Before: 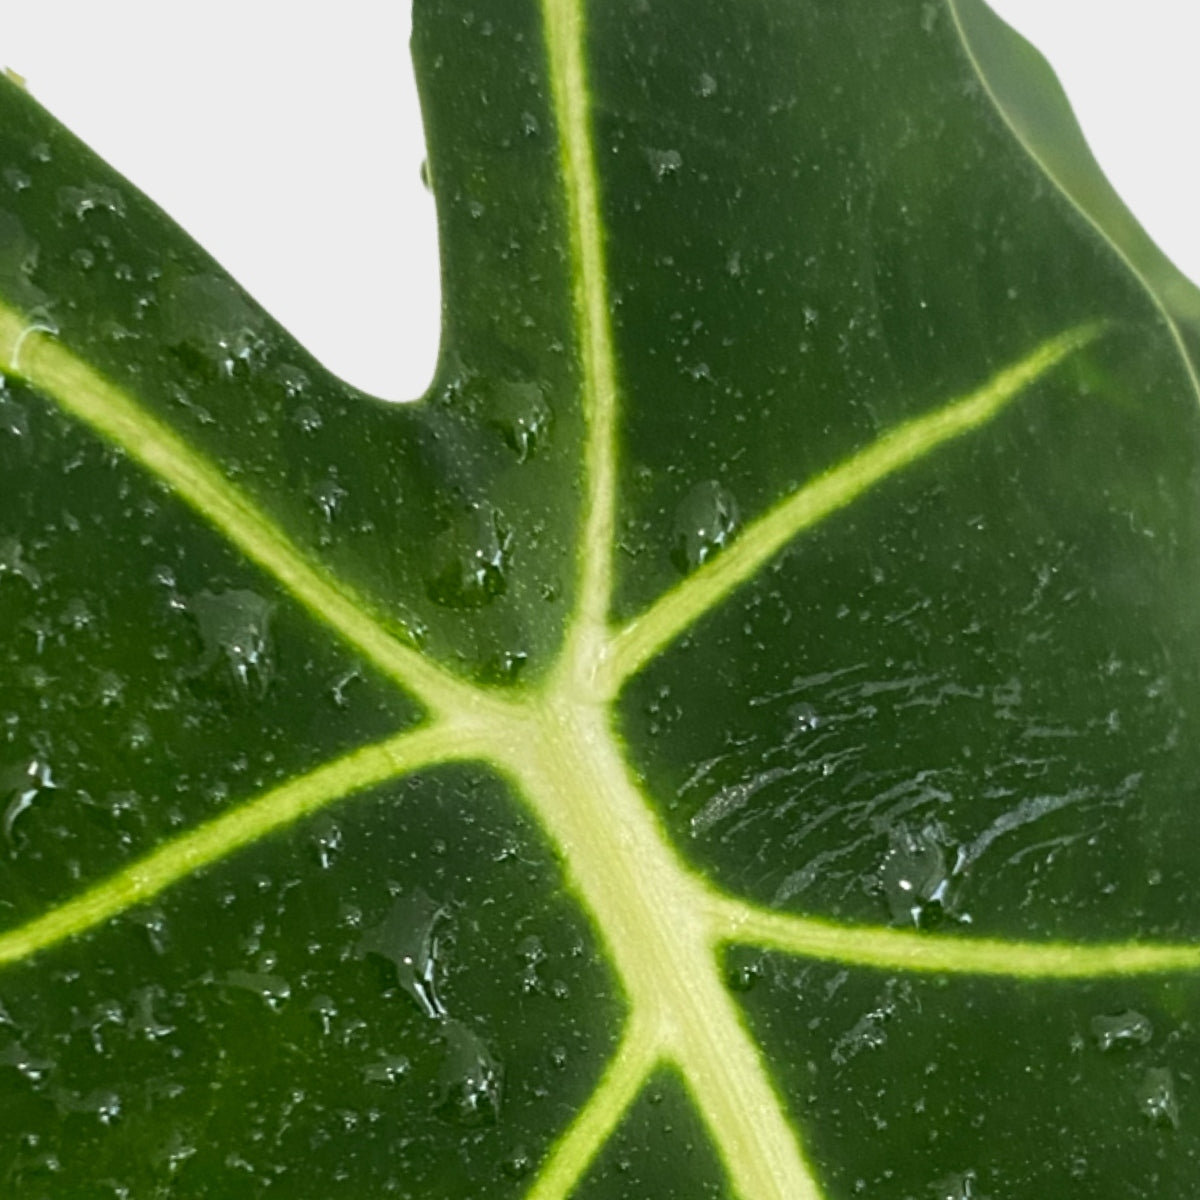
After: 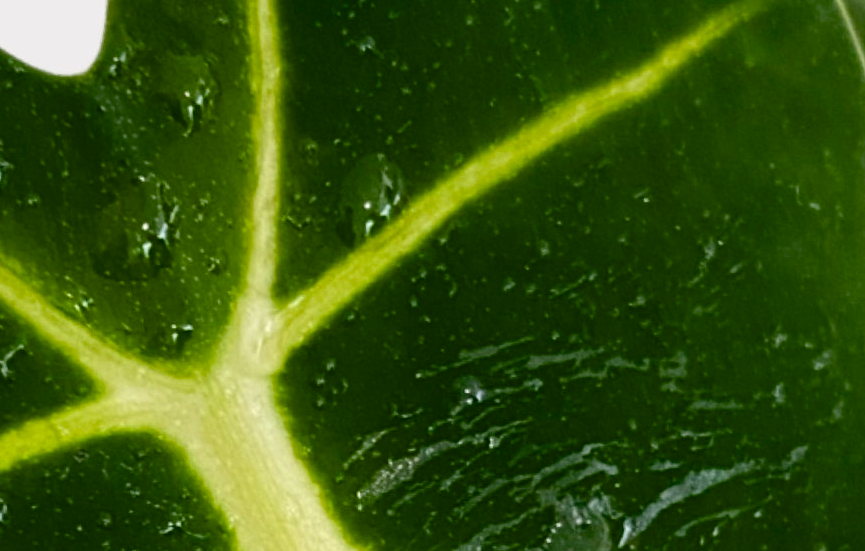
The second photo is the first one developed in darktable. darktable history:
crop and rotate: left 27.911%, top 27.315%, bottom 26.736%
color calibration: illuminant custom, x 0.344, y 0.359, temperature 5066.52 K
color balance rgb: perceptual saturation grading › global saturation 34.848%, perceptual saturation grading › highlights -25.248%, perceptual saturation grading › shadows 24.583%, saturation formula JzAzBz (2021)
